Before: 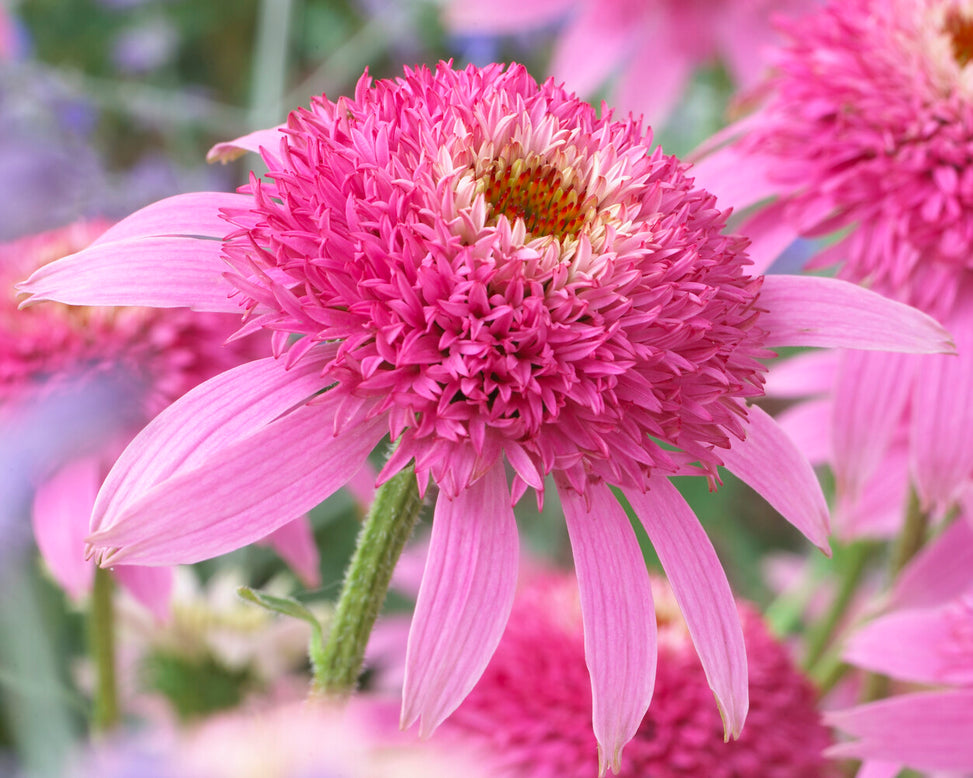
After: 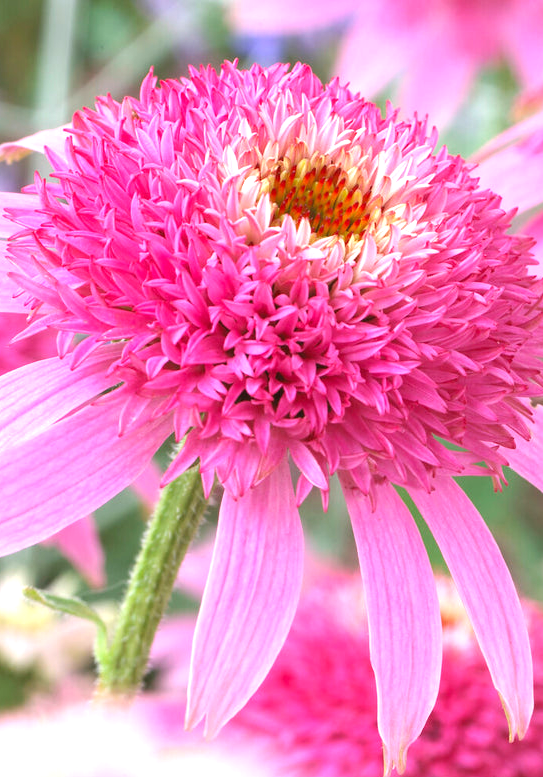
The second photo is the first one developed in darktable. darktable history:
exposure: black level correction 0, exposure 0.697 EV, compensate exposure bias true, compensate highlight preservation false
crop: left 22.102%, right 22.072%, bottom 0.005%
